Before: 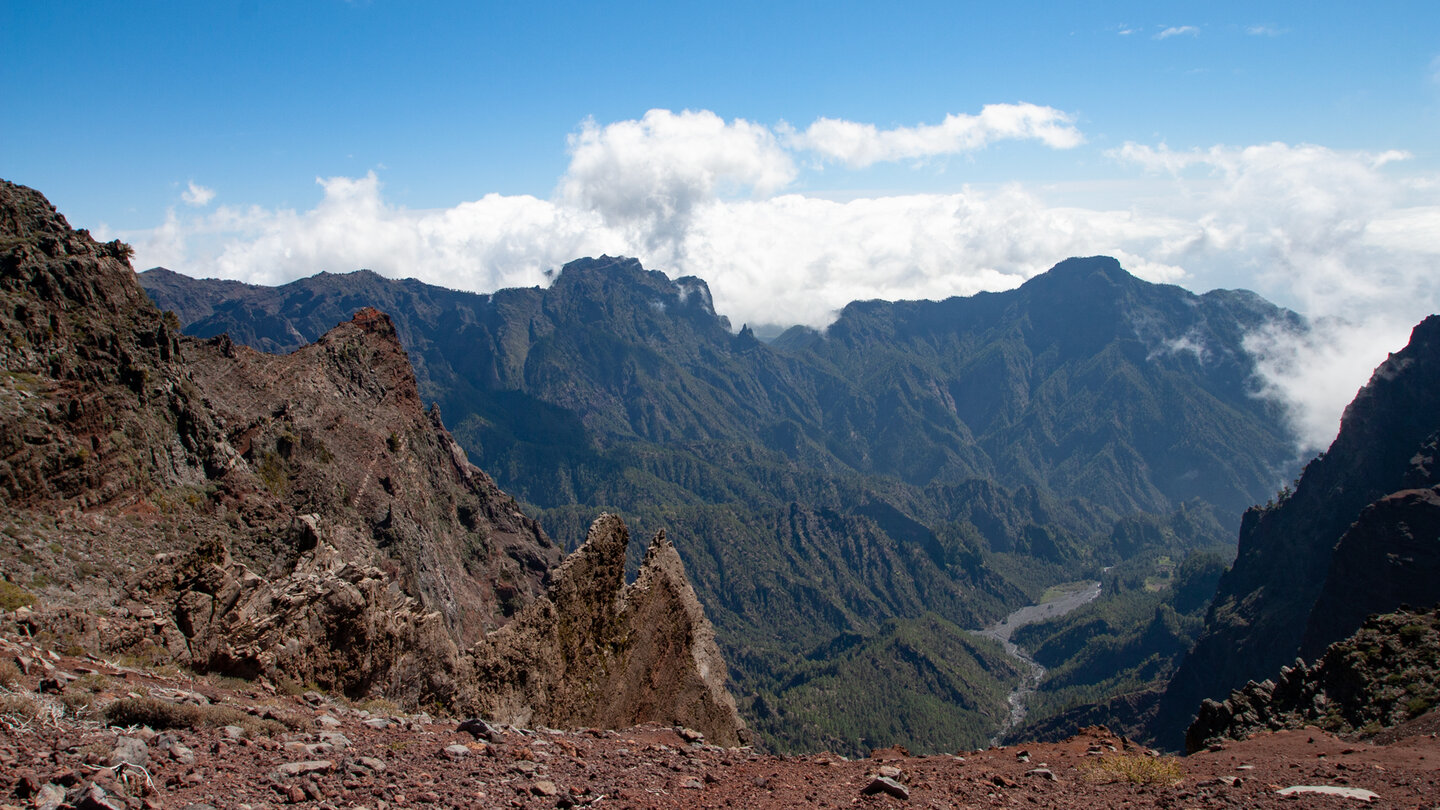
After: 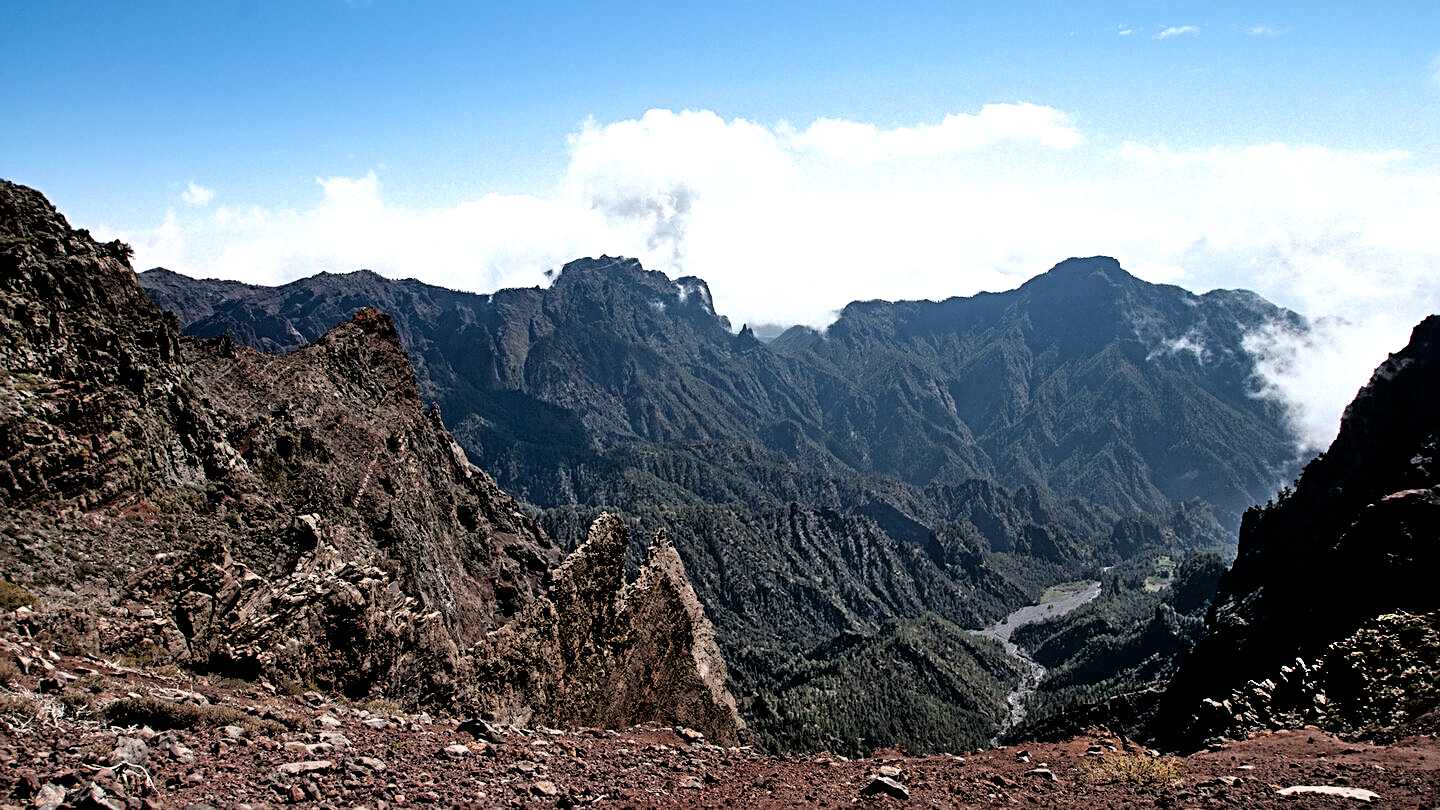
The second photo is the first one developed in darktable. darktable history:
filmic rgb: black relative exposure -3.66 EV, white relative exposure 2.44 EV, hardness 3.27, enable highlight reconstruction true
sharpen: radius 3.108
shadows and highlights: radius 46.33, white point adjustment 6.77, compress 79.83%, soften with gaussian
